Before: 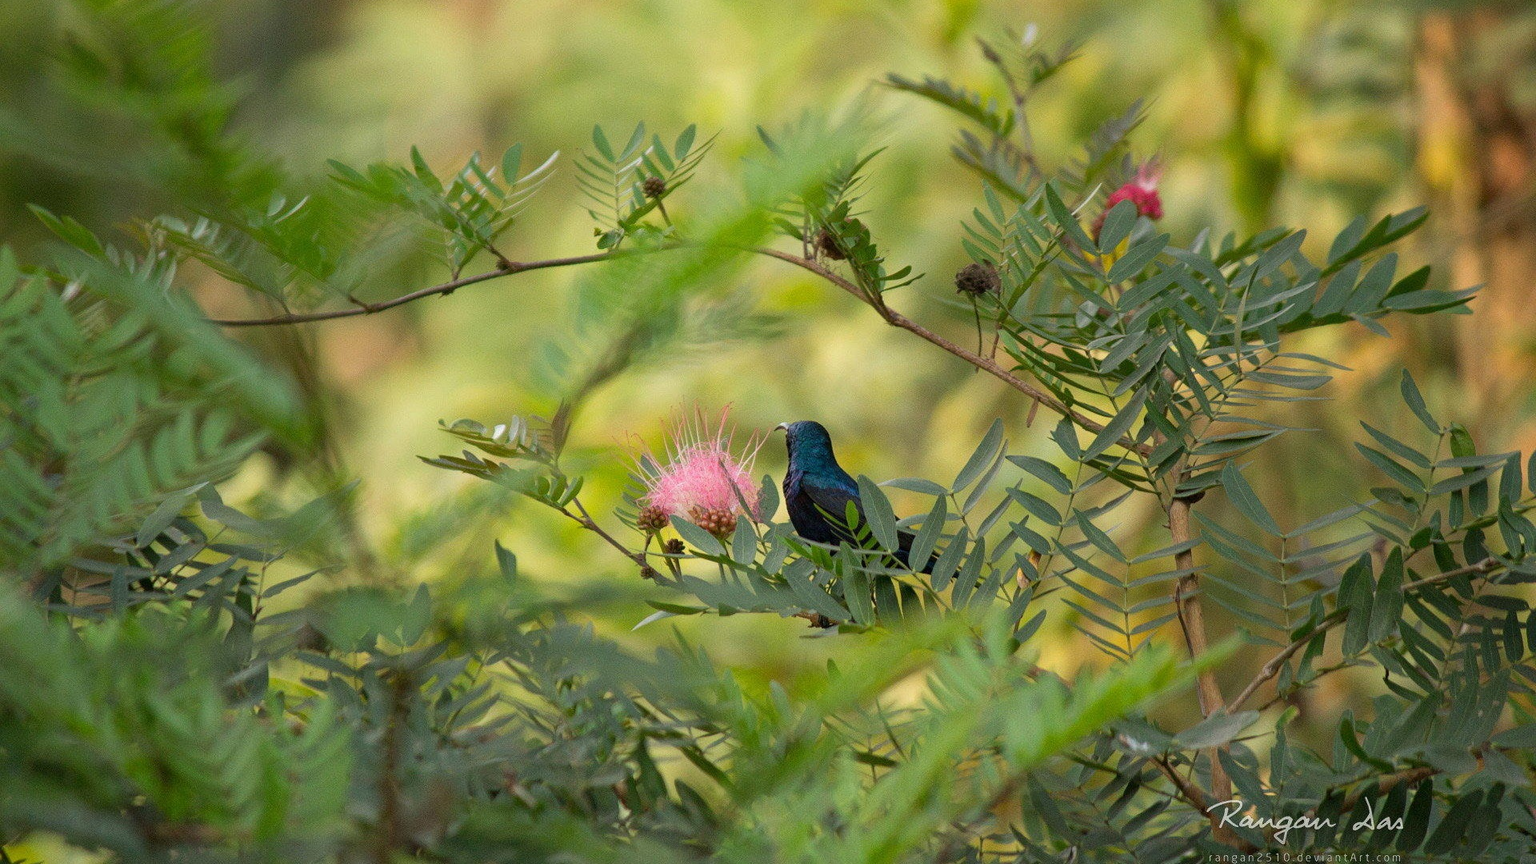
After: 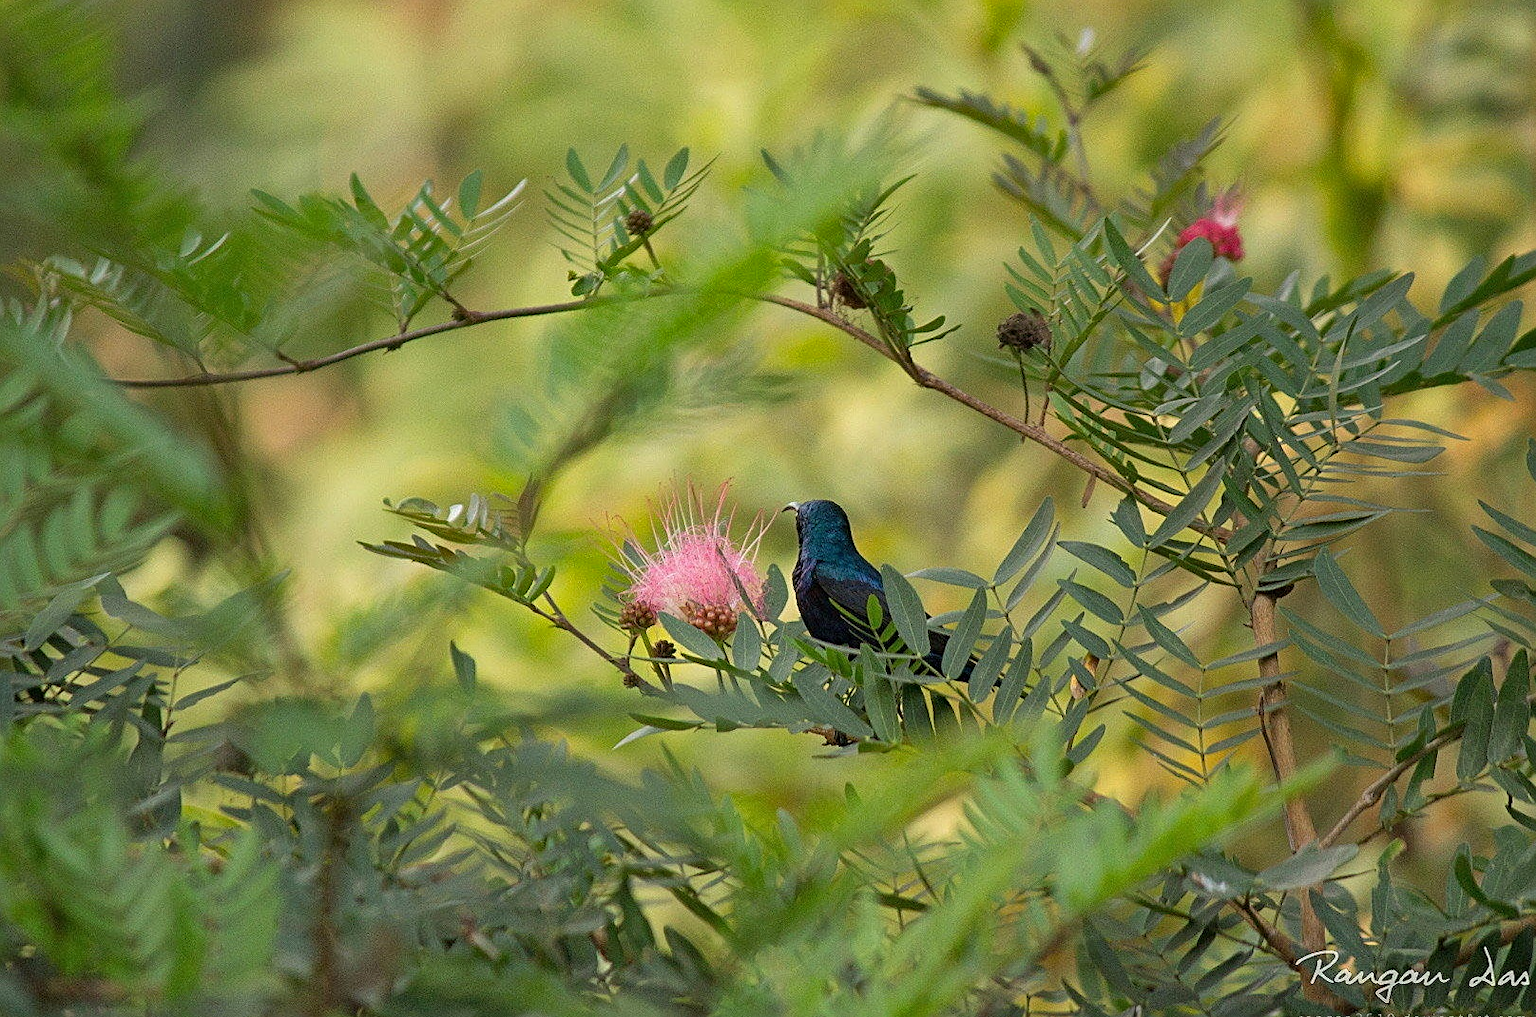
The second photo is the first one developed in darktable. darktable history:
sharpen: on, module defaults
shadows and highlights: low approximation 0.01, soften with gaussian
crop: left 7.598%, right 7.873%
